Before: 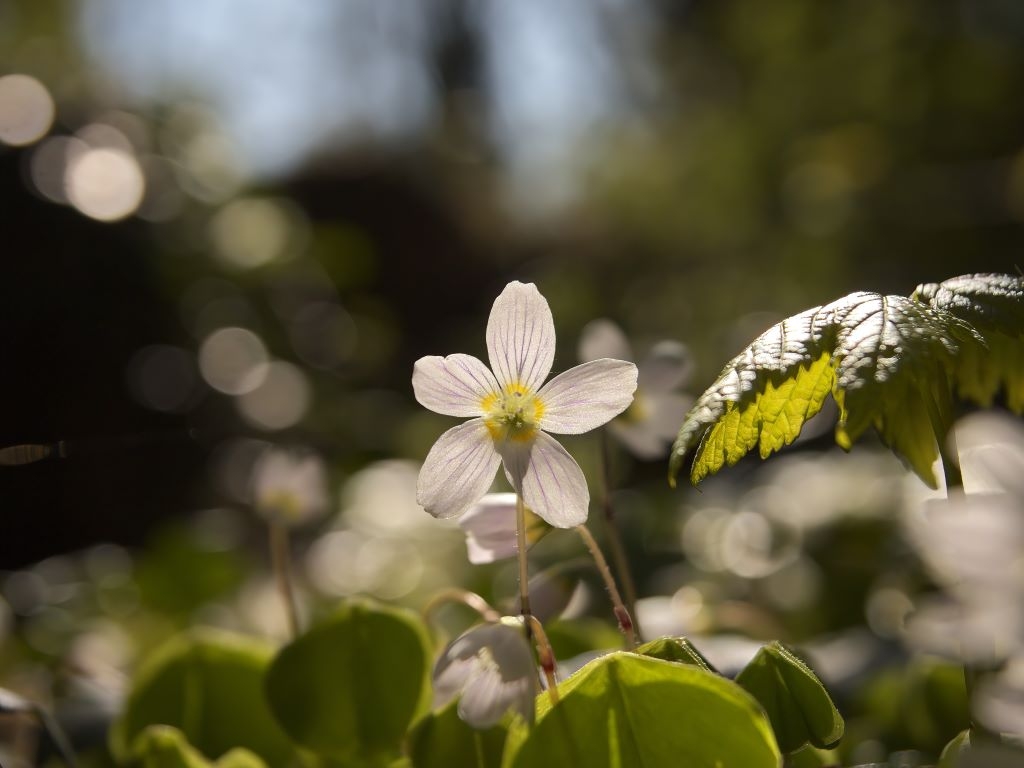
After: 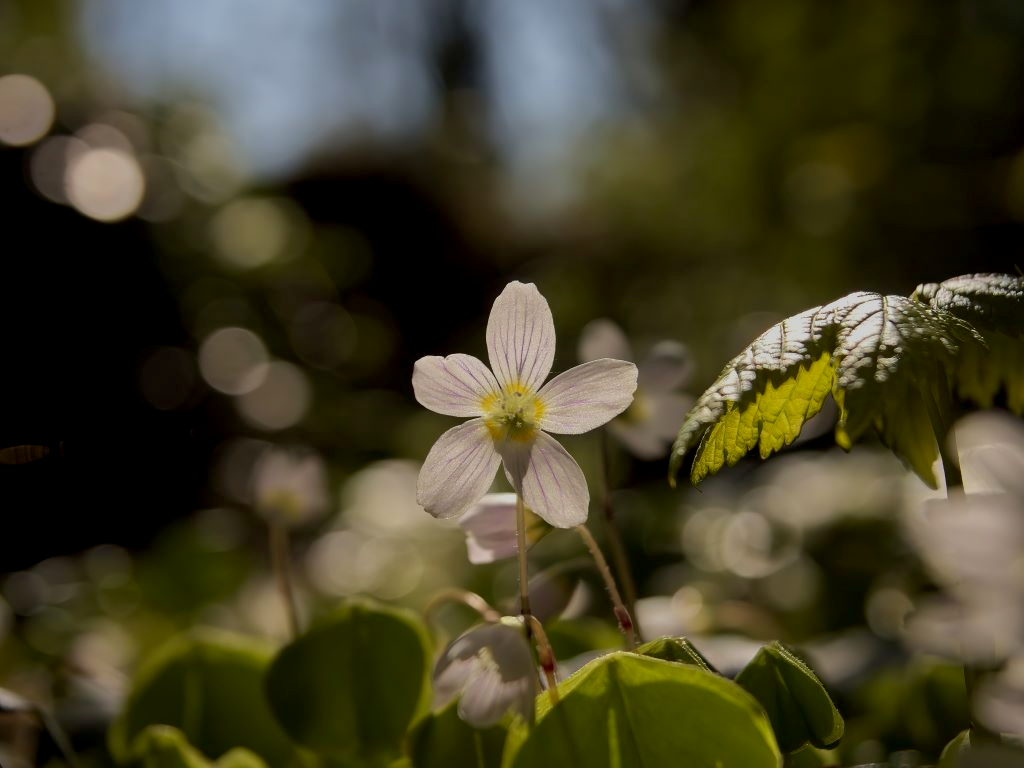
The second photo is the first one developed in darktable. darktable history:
exposure: black level correction 0.009, exposure -0.637 EV, compensate highlight preservation false
velvia: on, module defaults
